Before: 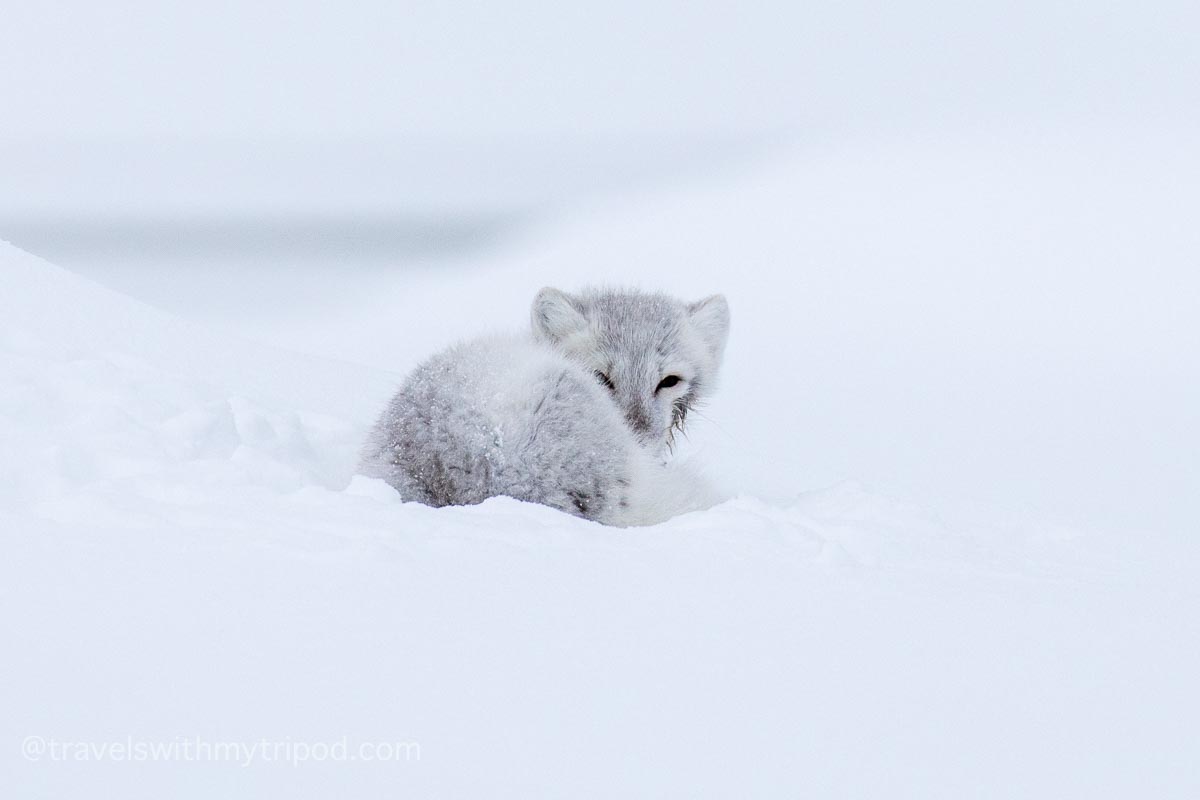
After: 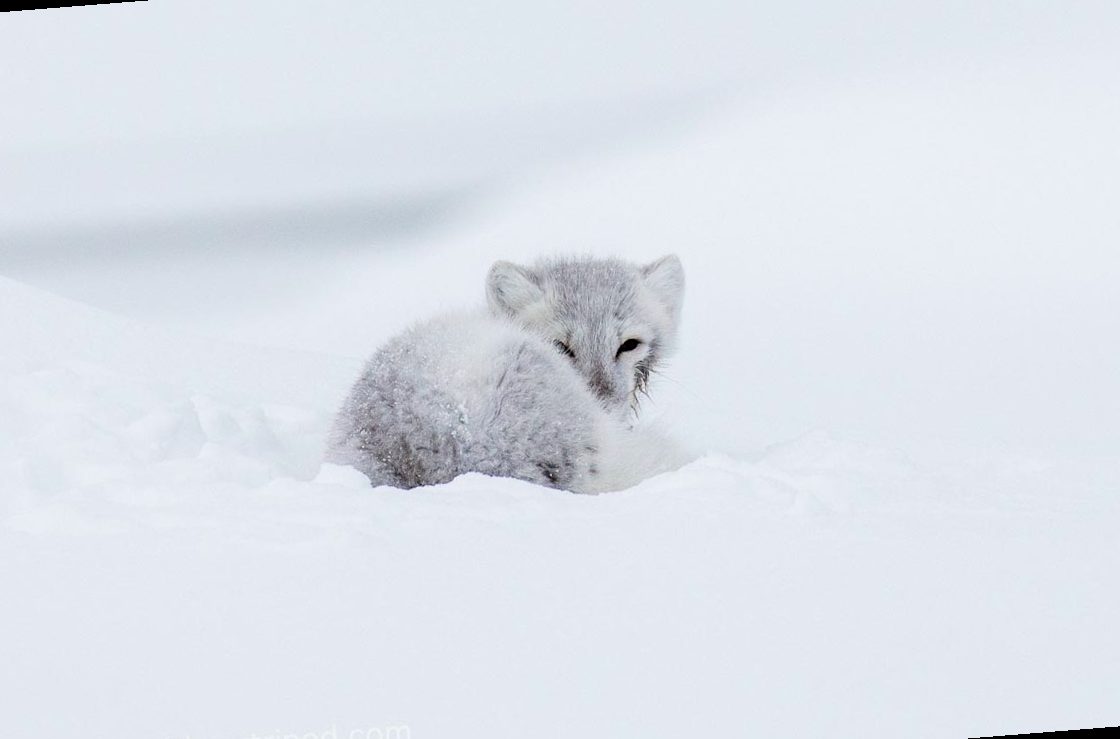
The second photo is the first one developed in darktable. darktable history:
color correction: highlights b* 3
rotate and perspective: rotation -4.57°, crop left 0.054, crop right 0.944, crop top 0.087, crop bottom 0.914
